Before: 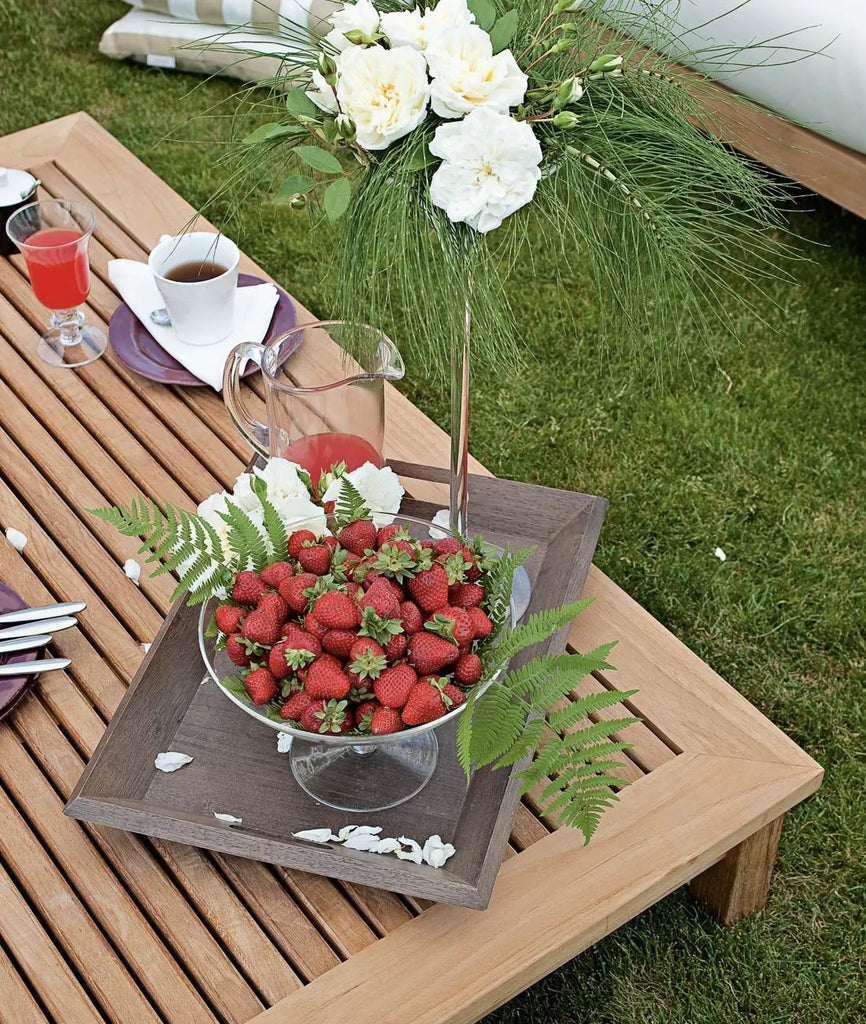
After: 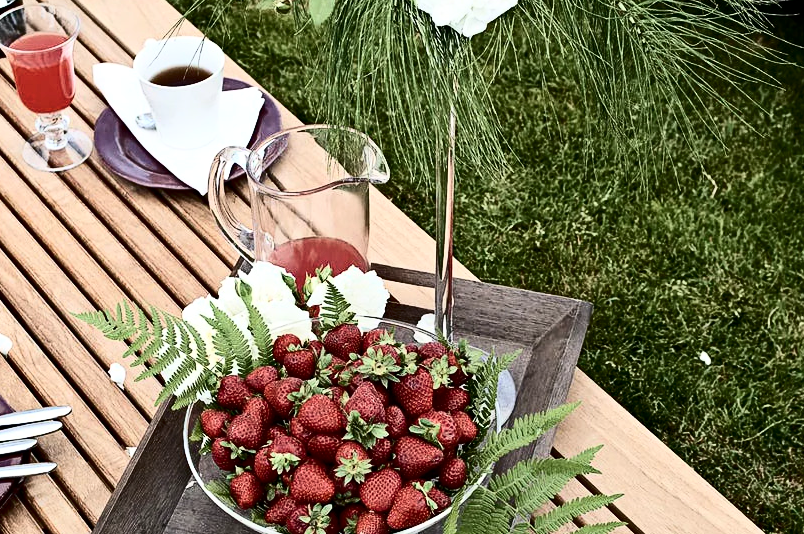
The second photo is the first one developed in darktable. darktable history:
crop: left 1.744%, top 19.225%, right 5.069%, bottom 28.357%
contrast brightness saturation: contrast 0.5, saturation -0.1
local contrast: mode bilateral grid, contrast 20, coarseness 50, detail 120%, midtone range 0.2
